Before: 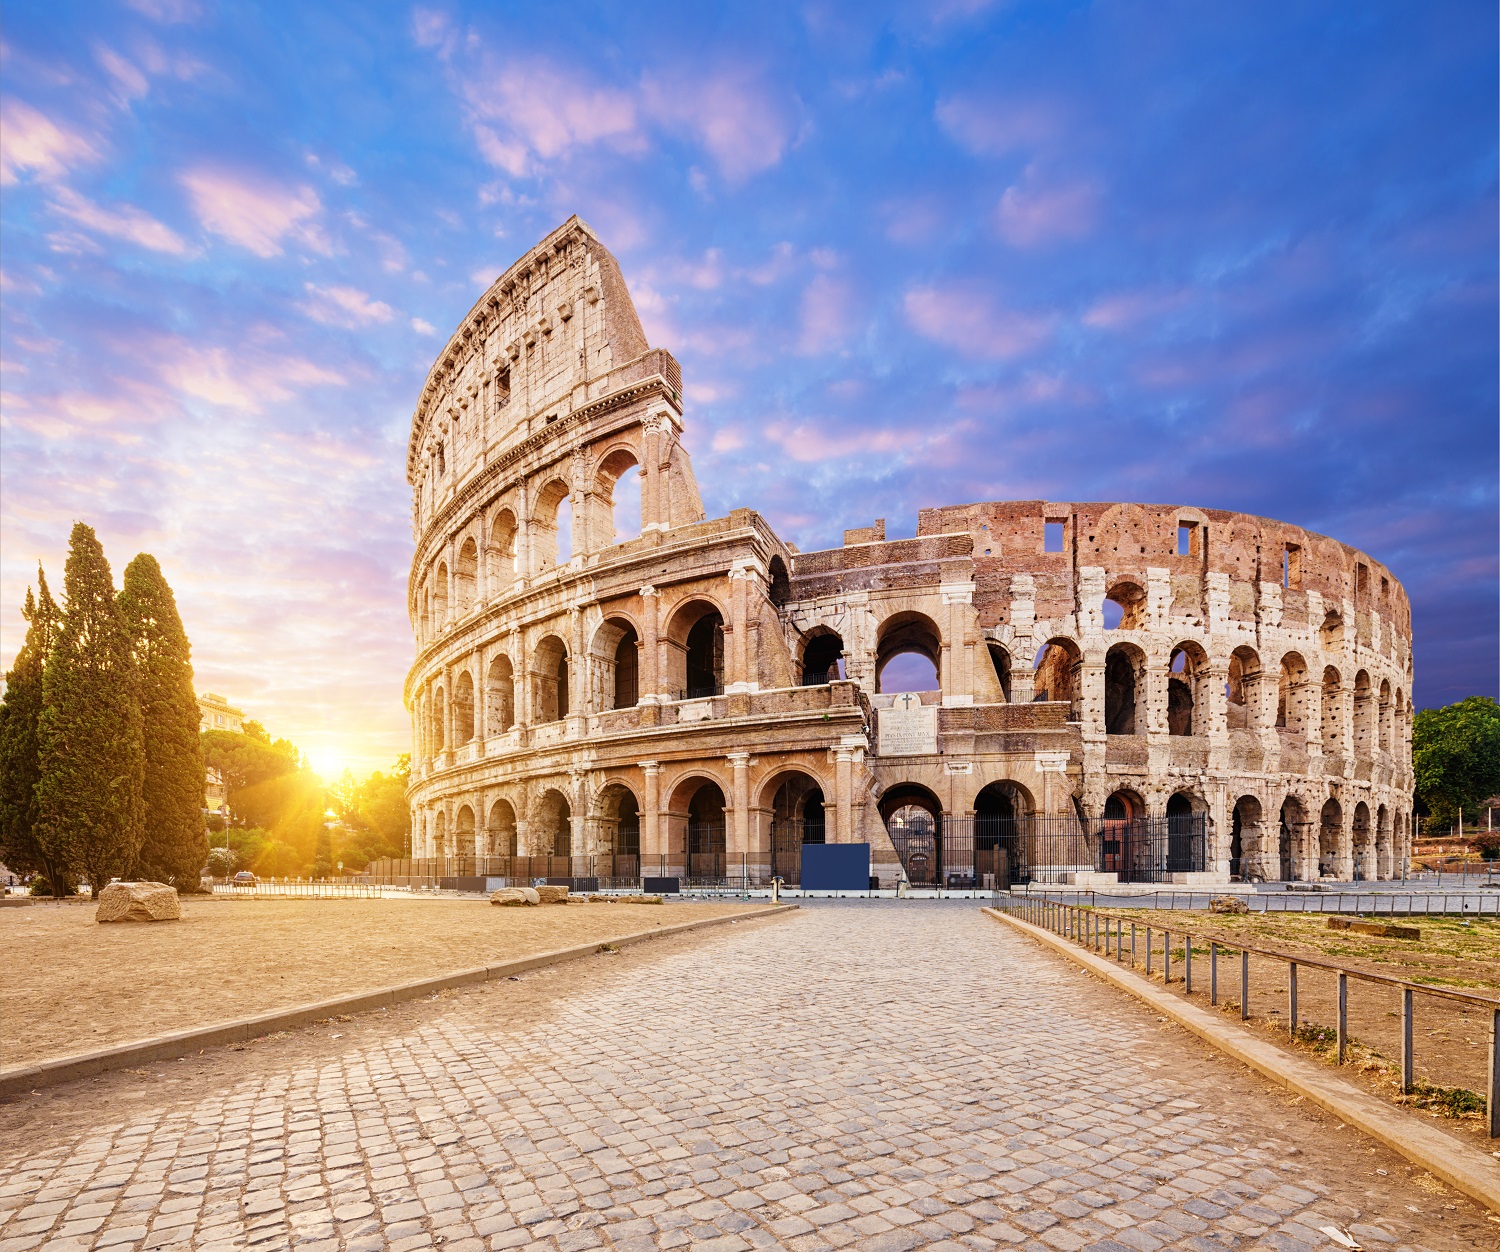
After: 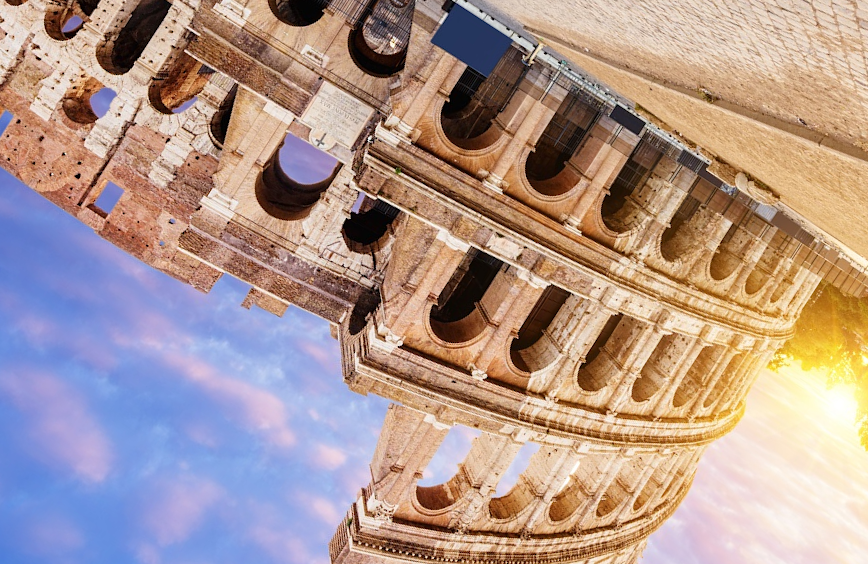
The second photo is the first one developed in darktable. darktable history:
crop and rotate: angle 146.97°, left 9.101%, top 15.638%, right 4.573%, bottom 17.163%
